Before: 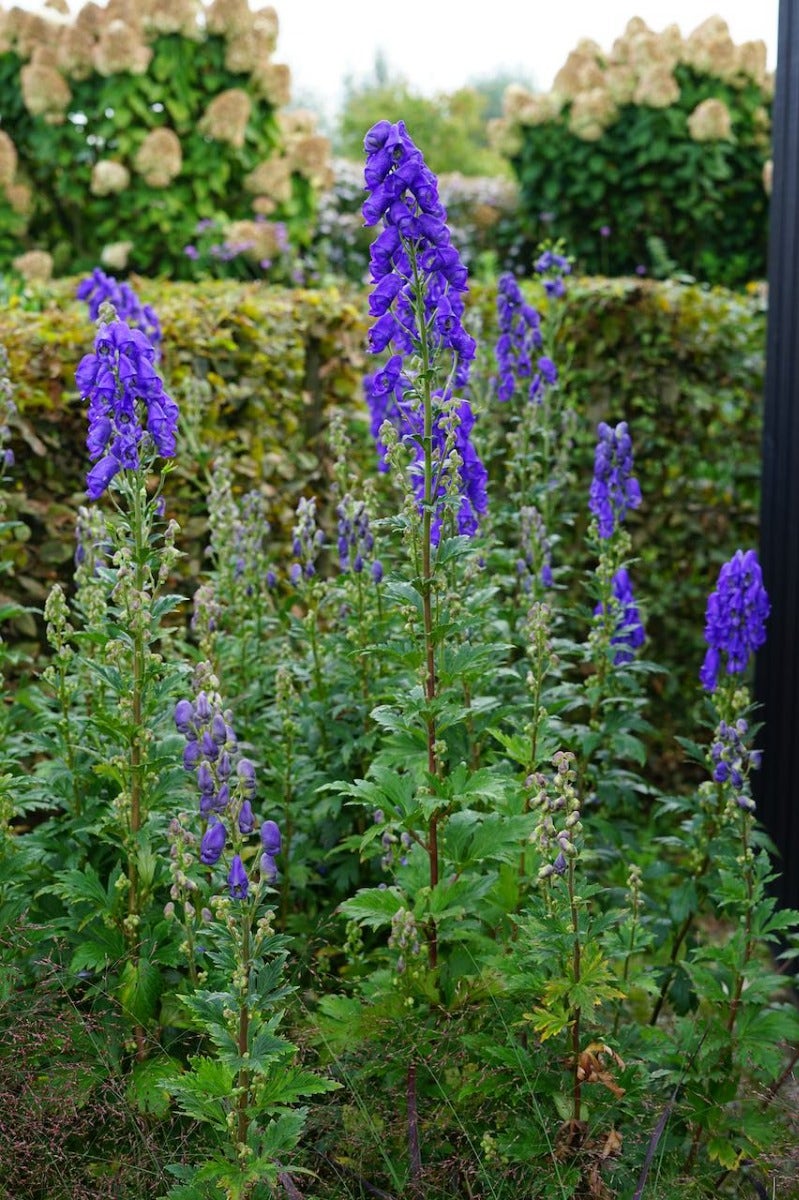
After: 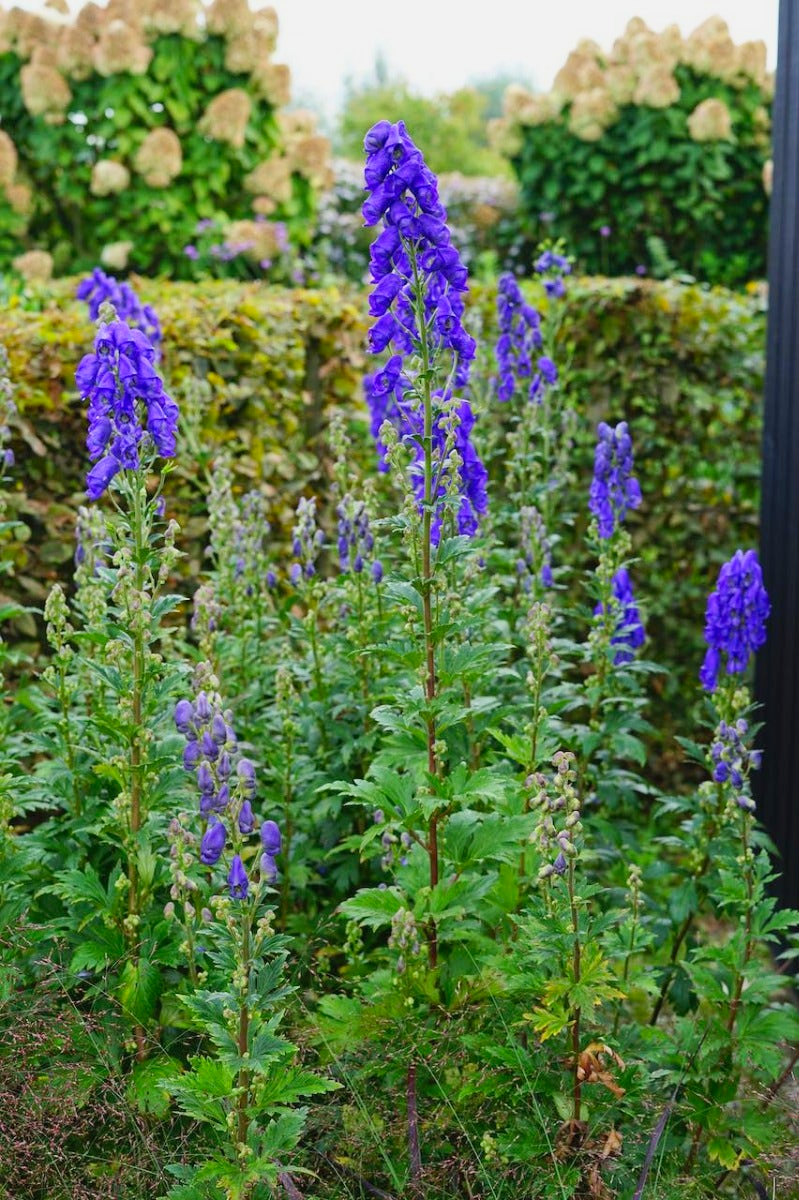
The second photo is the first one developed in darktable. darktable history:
contrast brightness saturation: contrast 0.2, brightness 0.16, saturation 0.22
tone equalizer: -8 EV 0.25 EV, -7 EV 0.417 EV, -6 EV 0.417 EV, -5 EV 0.25 EV, -3 EV -0.25 EV, -2 EV -0.417 EV, -1 EV -0.417 EV, +0 EV -0.25 EV, edges refinement/feathering 500, mask exposure compensation -1.57 EV, preserve details guided filter
